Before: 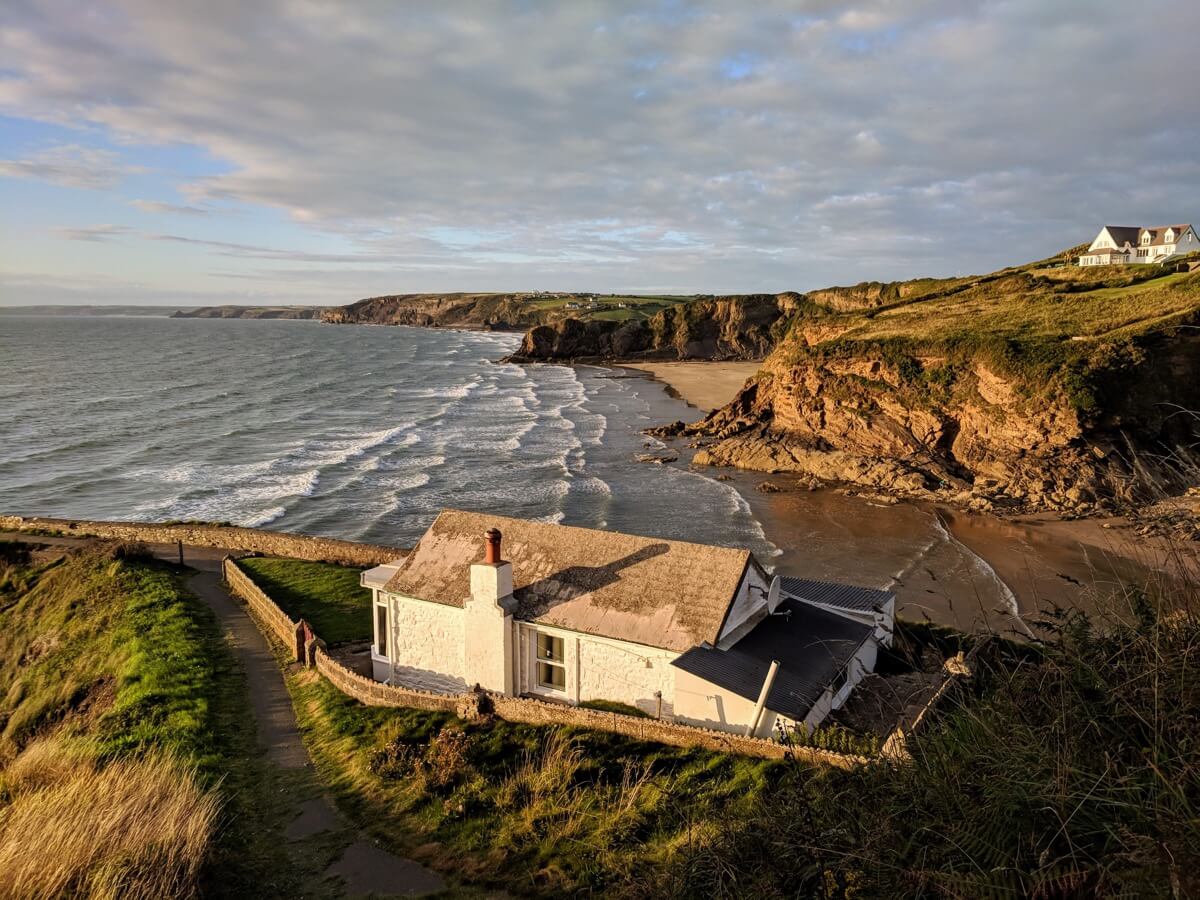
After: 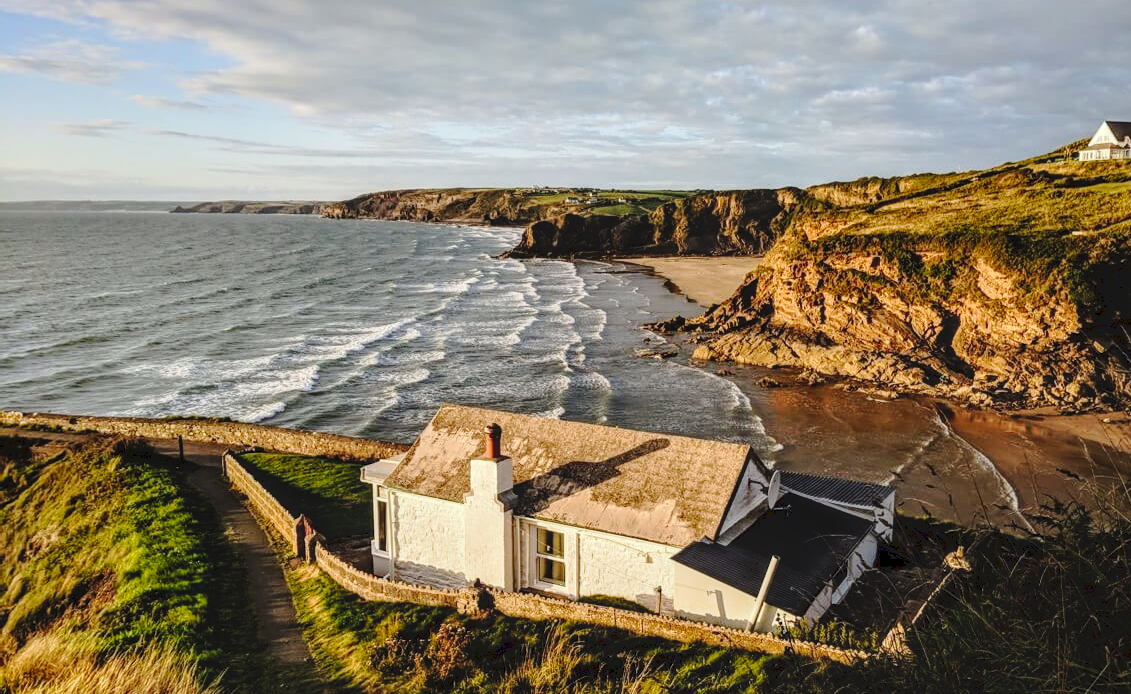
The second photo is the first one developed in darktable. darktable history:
local contrast: on, module defaults
white balance: red 0.978, blue 0.999
crop and rotate: angle 0.03°, top 11.643%, right 5.651%, bottom 11.189%
tone curve: curves: ch0 [(0, 0) (0.003, 0.085) (0.011, 0.086) (0.025, 0.086) (0.044, 0.088) (0.069, 0.093) (0.1, 0.102) (0.136, 0.12) (0.177, 0.157) (0.224, 0.203) (0.277, 0.277) (0.335, 0.36) (0.399, 0.463) (0.468, 0.559) (0.543, 0.626) (0.623, 0.703) (0.709, 0.789) (0.801, 0.869) (0.898, 0.927) (1, 1)], preserve colors none
